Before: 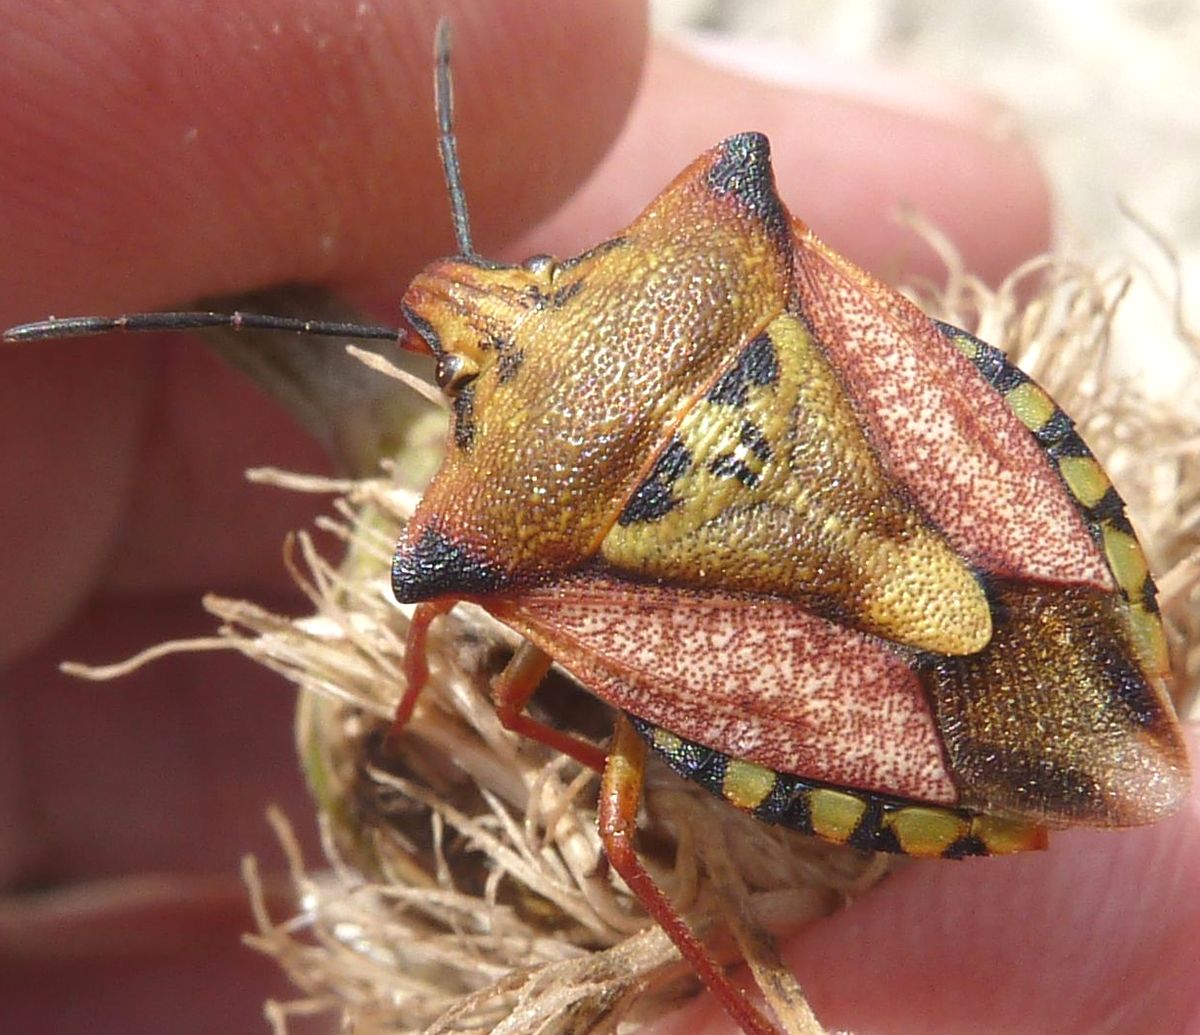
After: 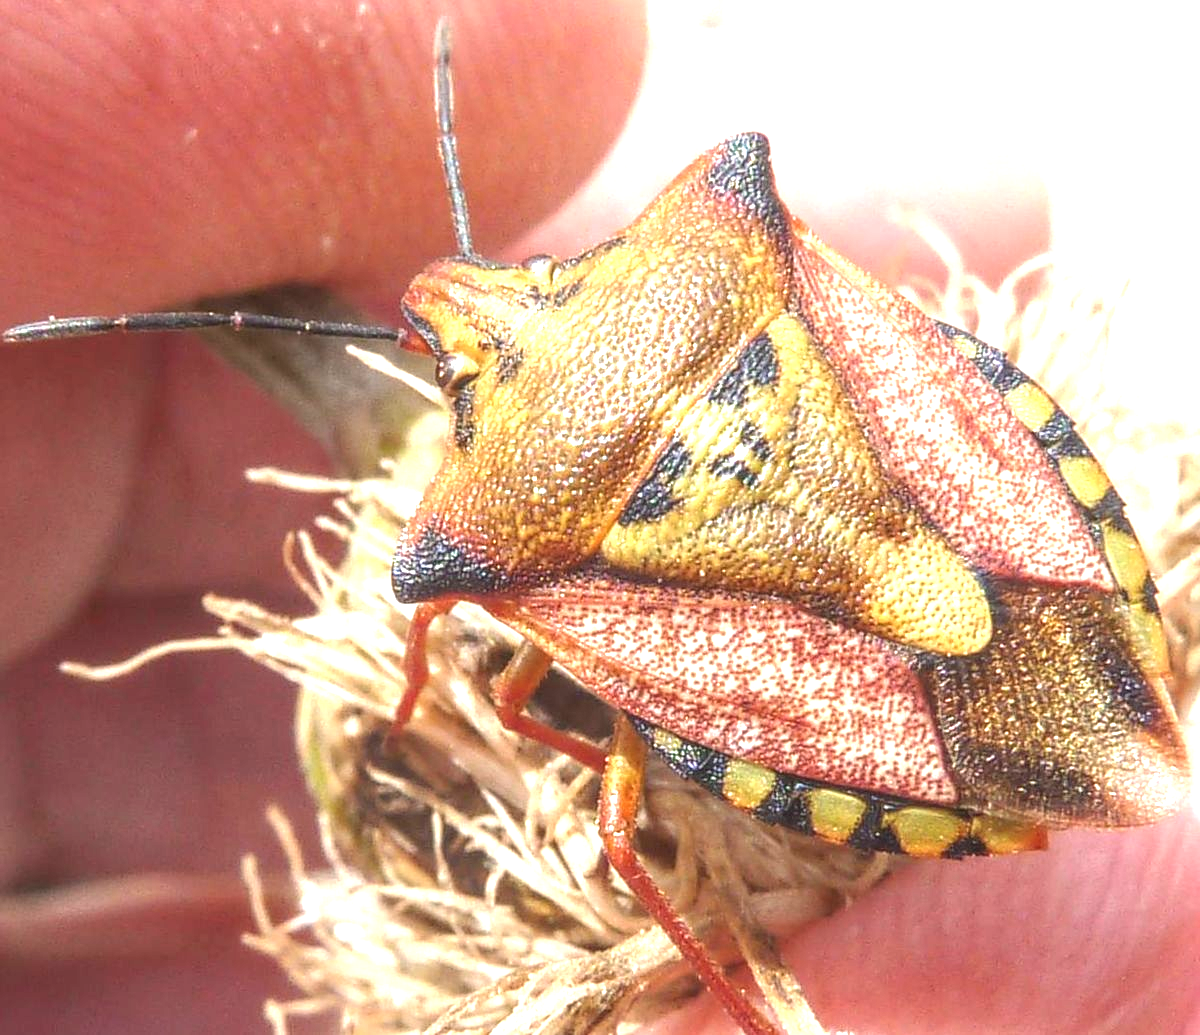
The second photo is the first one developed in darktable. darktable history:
exposure: black level correction 0, exposure 1.2 EV, compensate exposure bias true, compensate highlight preservation false
local contrast: highlights 0%, shadows 0%, detail 133%
